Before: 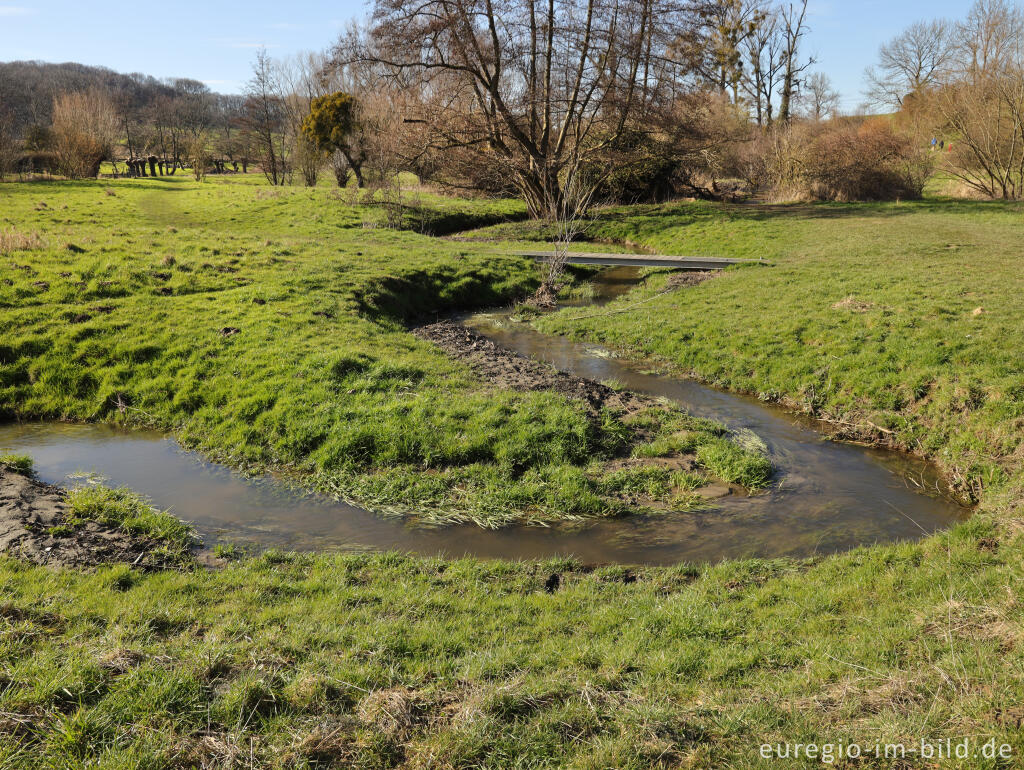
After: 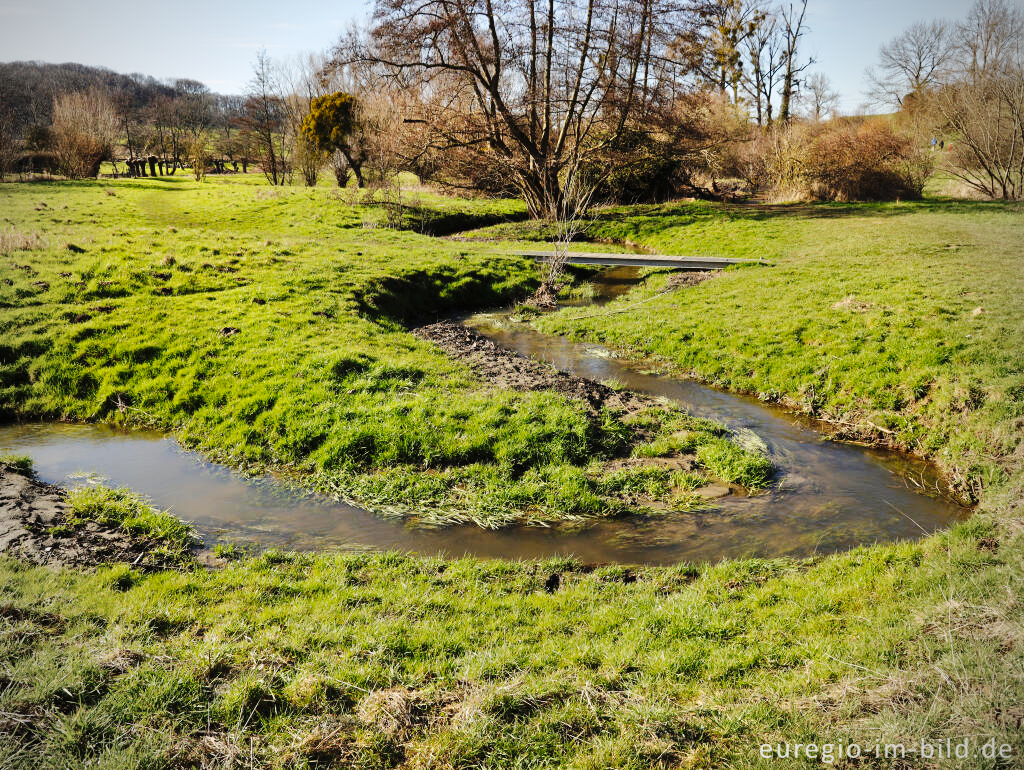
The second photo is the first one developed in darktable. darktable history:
base curve: curves: ch0 [(0, 0) (0.036, 0.025) (0.121, 0.166) (0.206, 0.329) (0.605, 0.79) (1, 1)], preserve colors none
vignetting: unbound false
shadows and highlights: soften with gaussian
